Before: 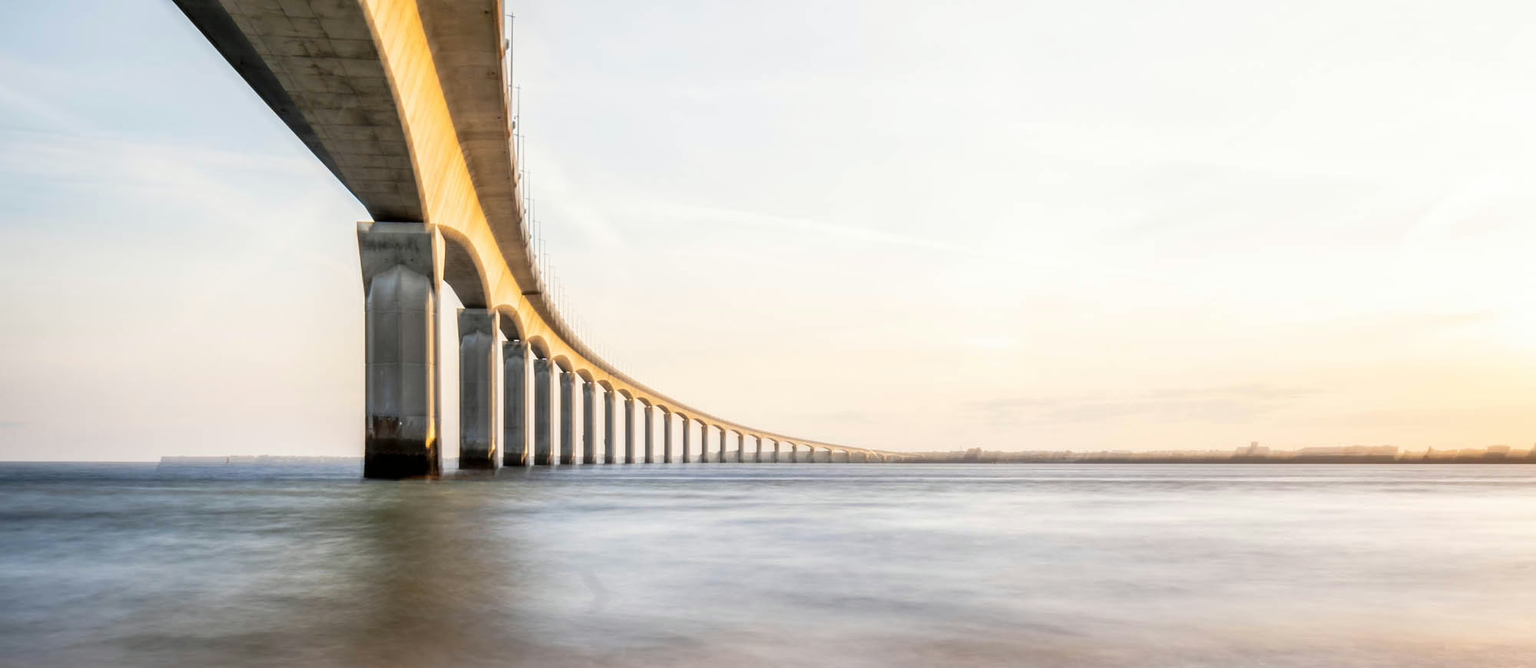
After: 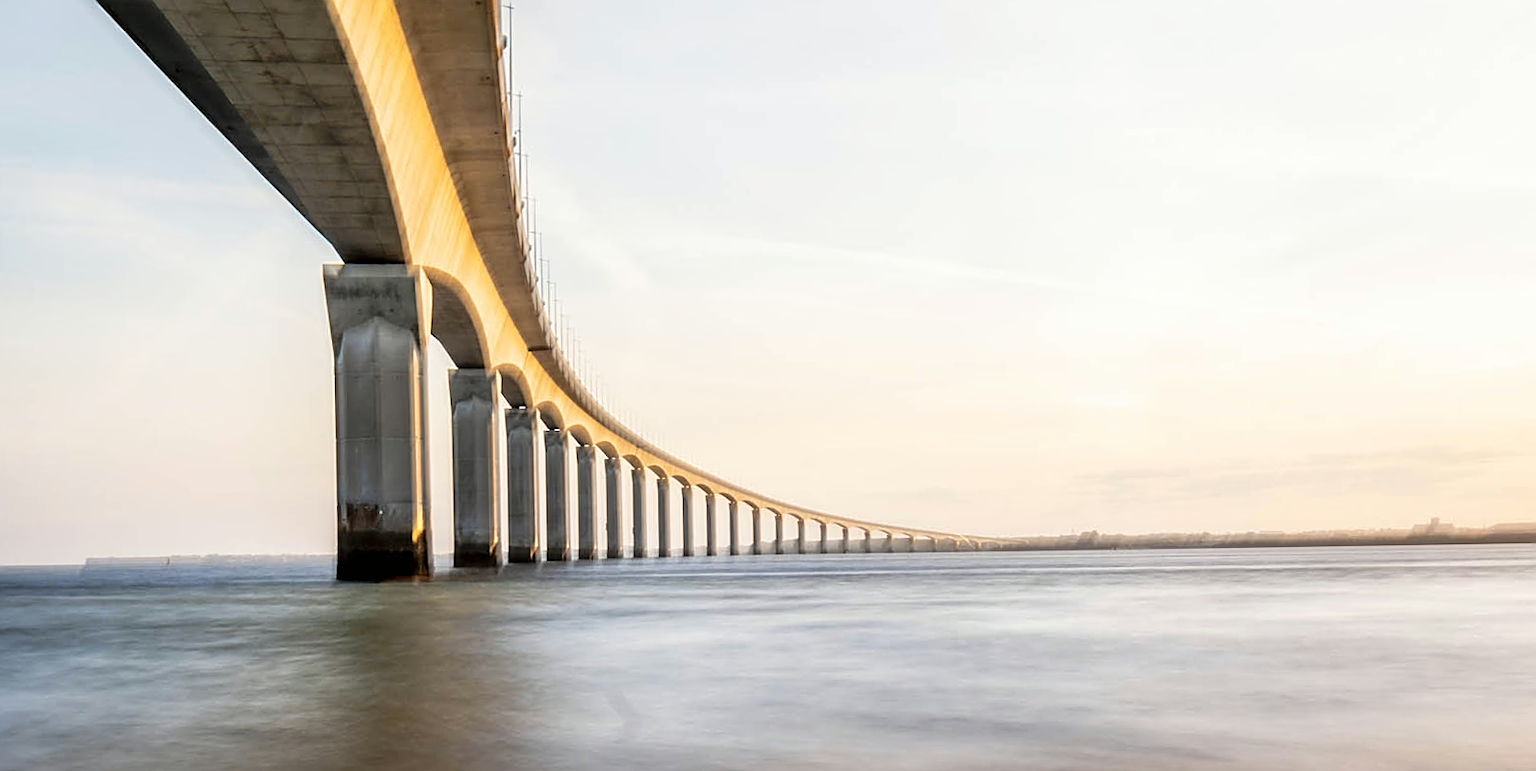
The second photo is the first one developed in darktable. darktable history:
sharpen: on, module defaults
crop and rotate: angle 0.943°, left 4.484%, top 0.423%, right 11.458%, bottom 2.453%
